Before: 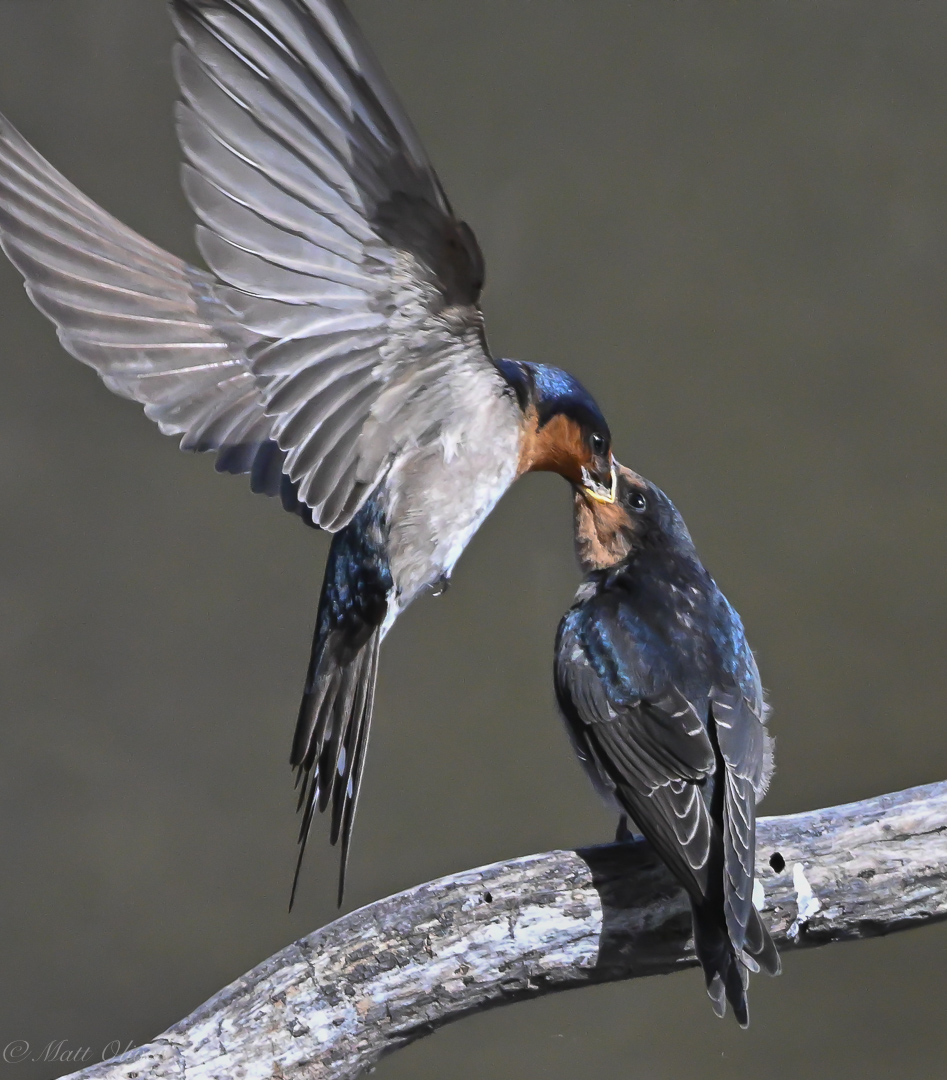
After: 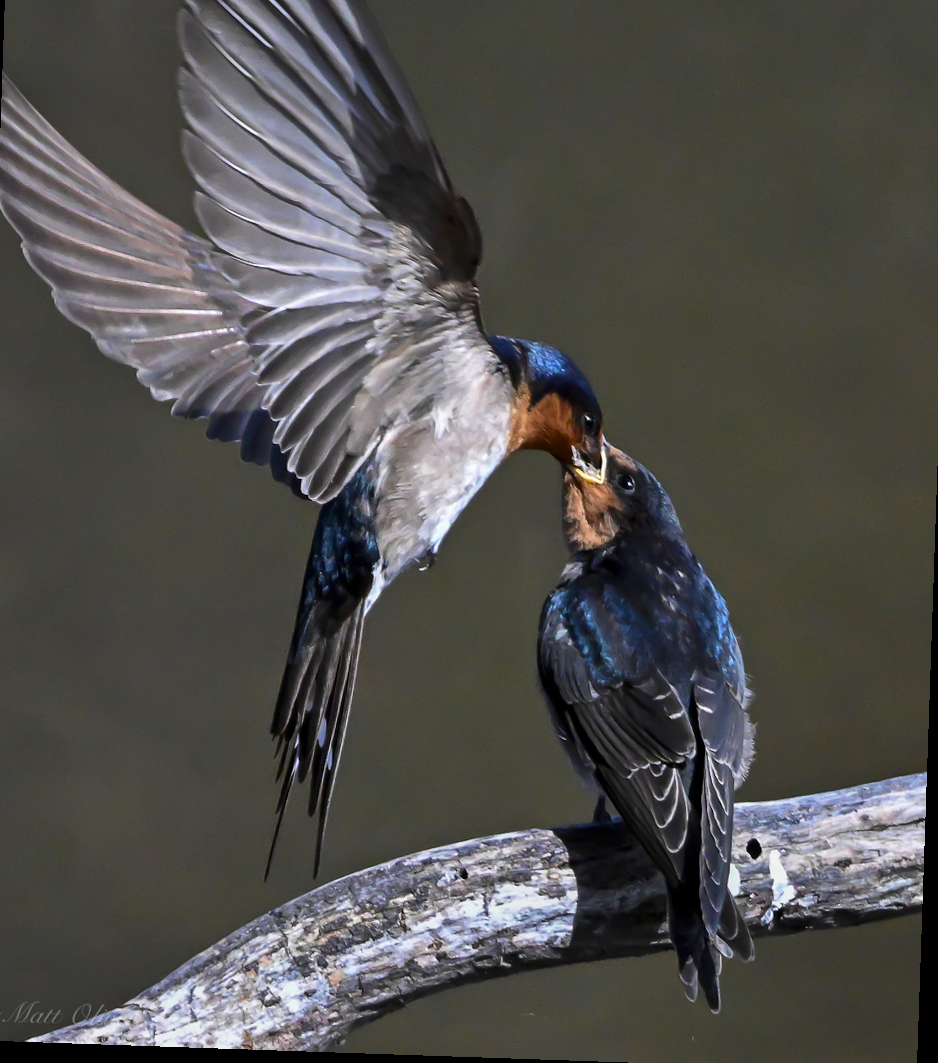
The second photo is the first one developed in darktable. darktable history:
velvia: on, module defaults
crop and rotate: angle -1.96°, left 3.116%, top 3.603%, right 1.433%, bottom 0.747%
local contrast: highlights 107%, shadows 101%, detail 120%, midtone range 0.2
contrast brightness saturation: contrast 0.068, brightness -0.129, saturation 0.055
